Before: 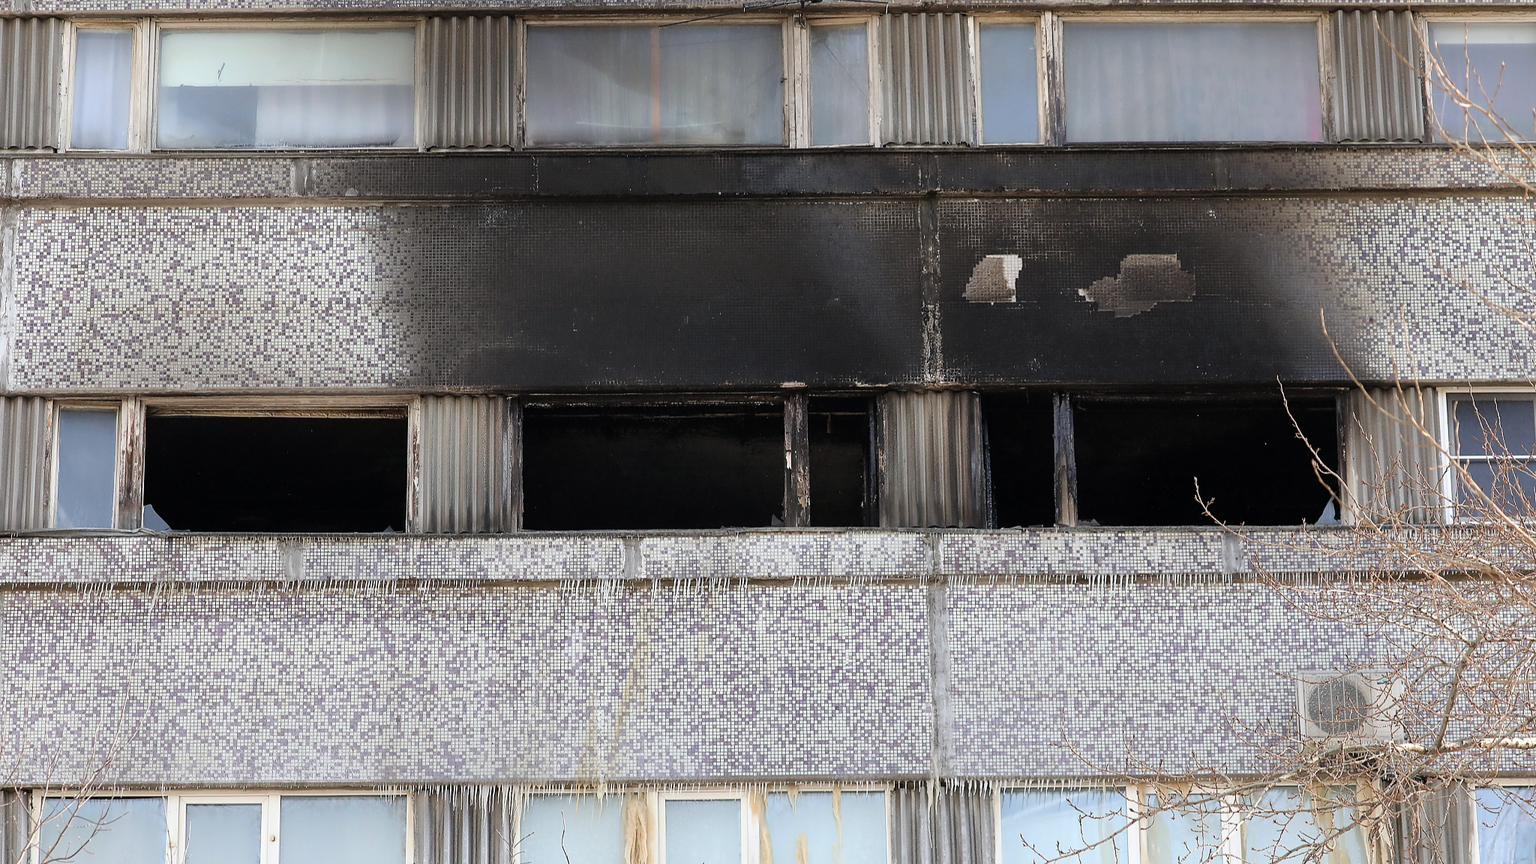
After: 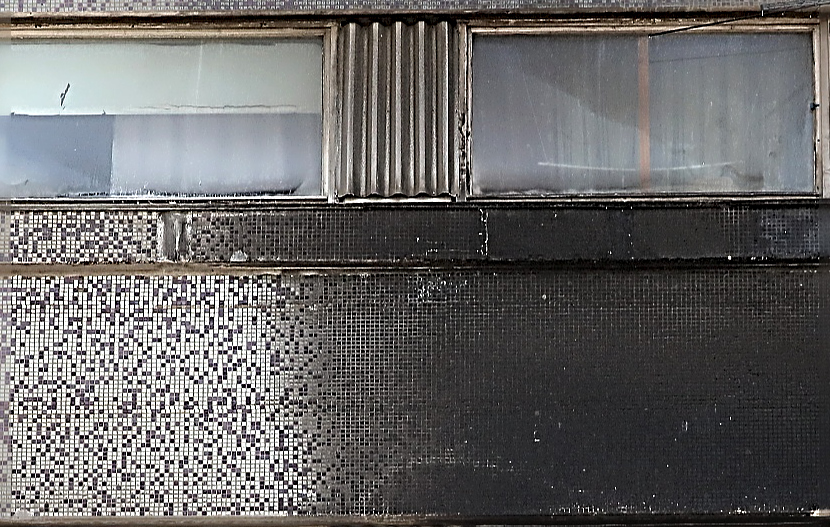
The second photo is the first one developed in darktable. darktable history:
sharpen: radius 4.008, amount 1.988
crop and rotate: left 11.243%, top 0.086%, right 48.222%, bottom 54.105%
